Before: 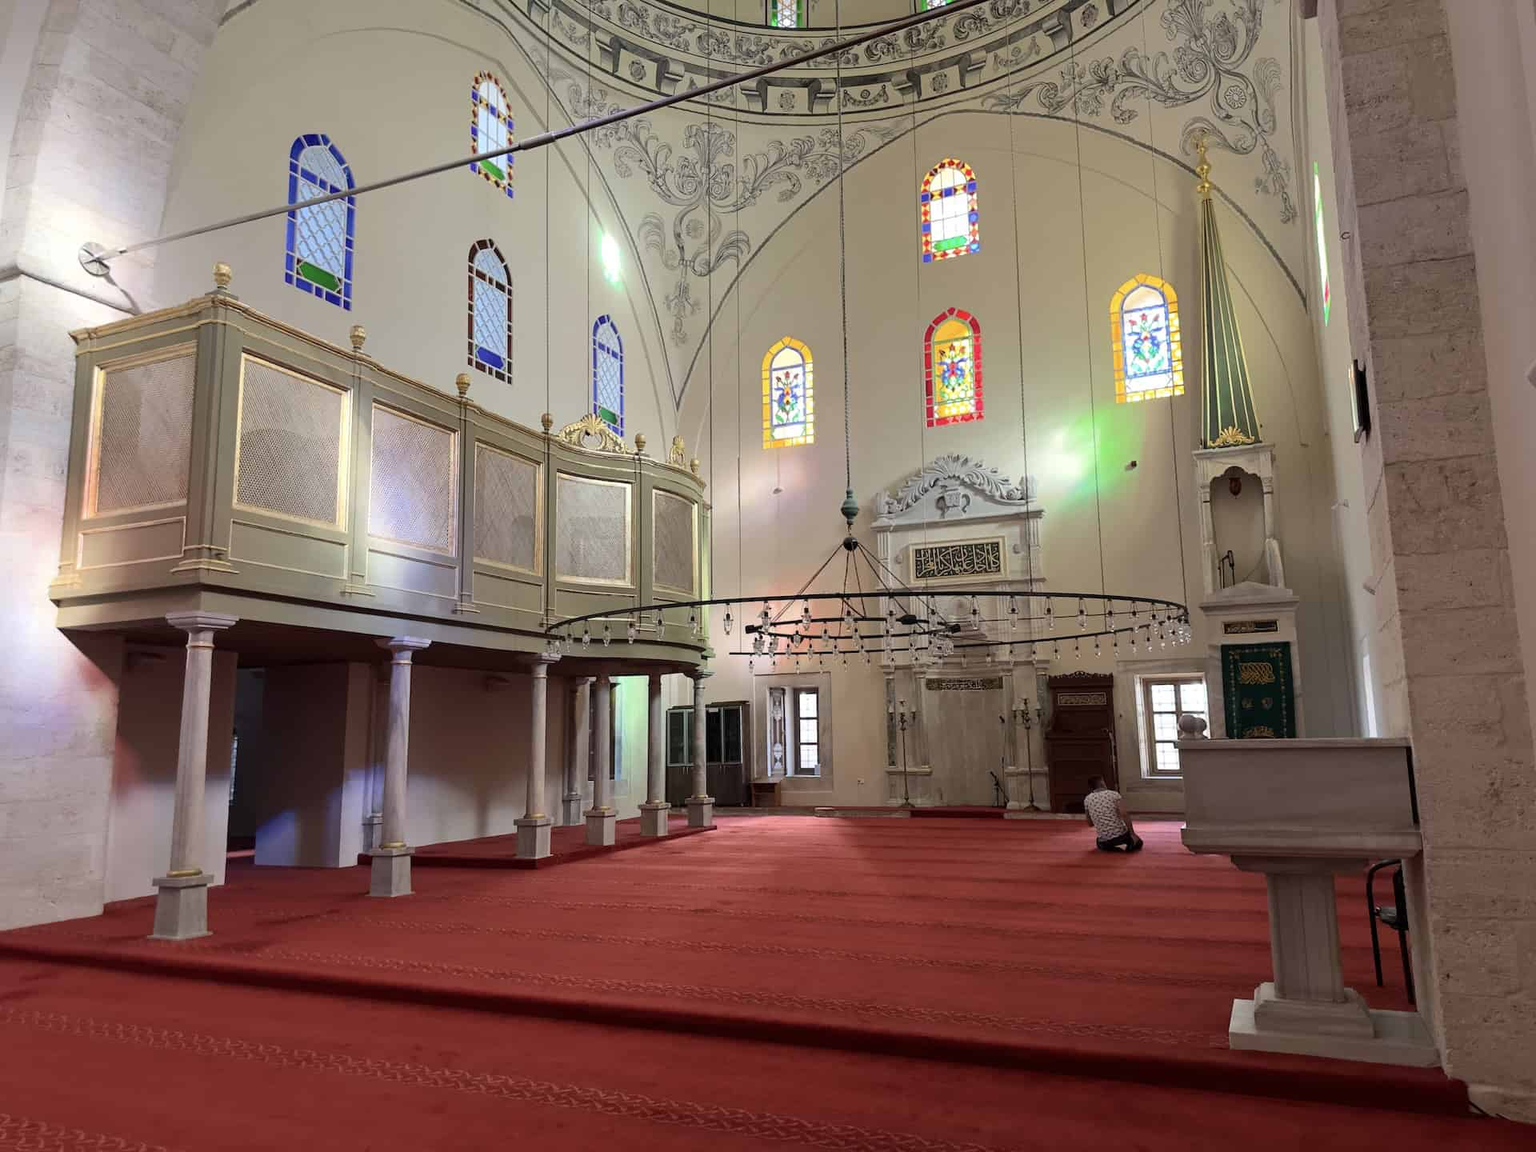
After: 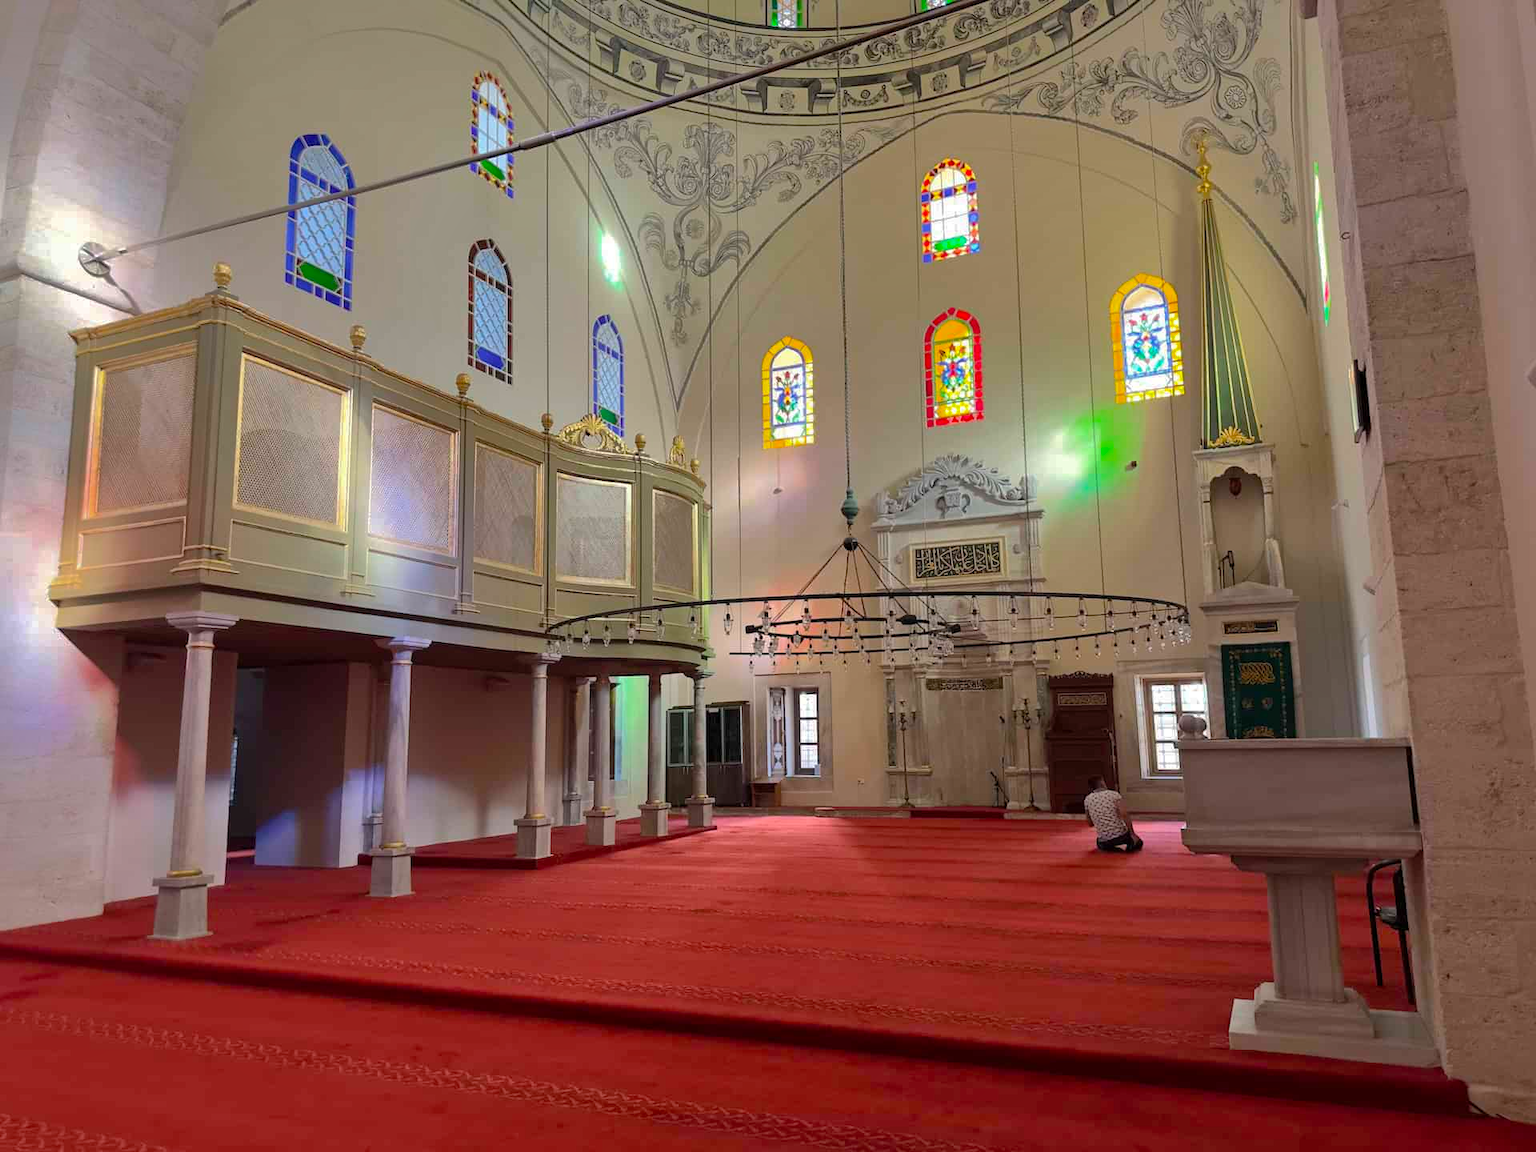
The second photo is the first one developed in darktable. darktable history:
shadows and highlights: shadows 38.43, highlights -74.54
white balance: emerald 1
color balance: output saturation 120%
